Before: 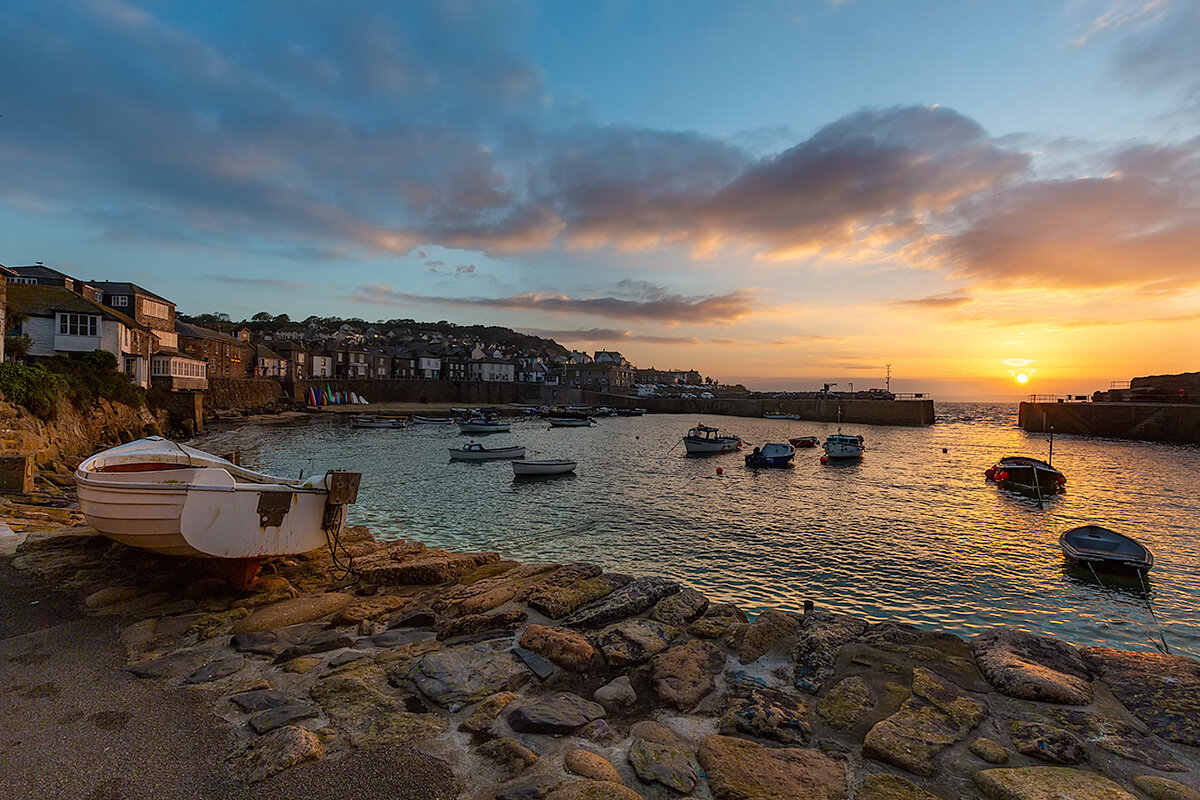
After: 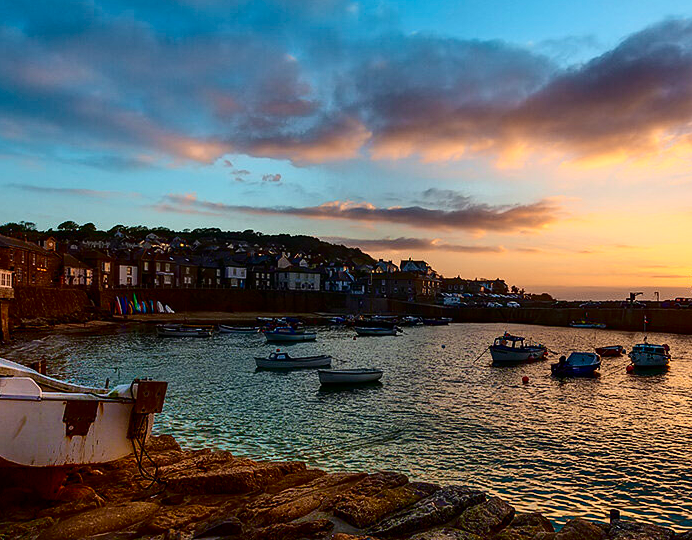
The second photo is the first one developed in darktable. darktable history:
tone curve: curves: ch0 [(0, 0) (0.091, 0.077) (0.389, 0.458) (0.745, 0.82) (0.844, 0.908) (0.909, 0.942) (1, 0.973)]; ch1 [(0, 0) (0.437, 0.404) (0.5, 0.5) (0.529, 0.55) (0.58, 0.6) (0.616, 0.649) (1, 1)]; ch2 [(0, 0) (0.442, 0.415) (0.5, 0.5) (0.535, 0.557) (0.585, 0.62) (1, 1)], color space Lab, independent channels, preserve colors none
crop: left 16.19%, top 11.427%, right 26.082%, bottom 20.728%
contrast brightness saturation: contrast 0.203, brightness -0.101, saturation 0.105
